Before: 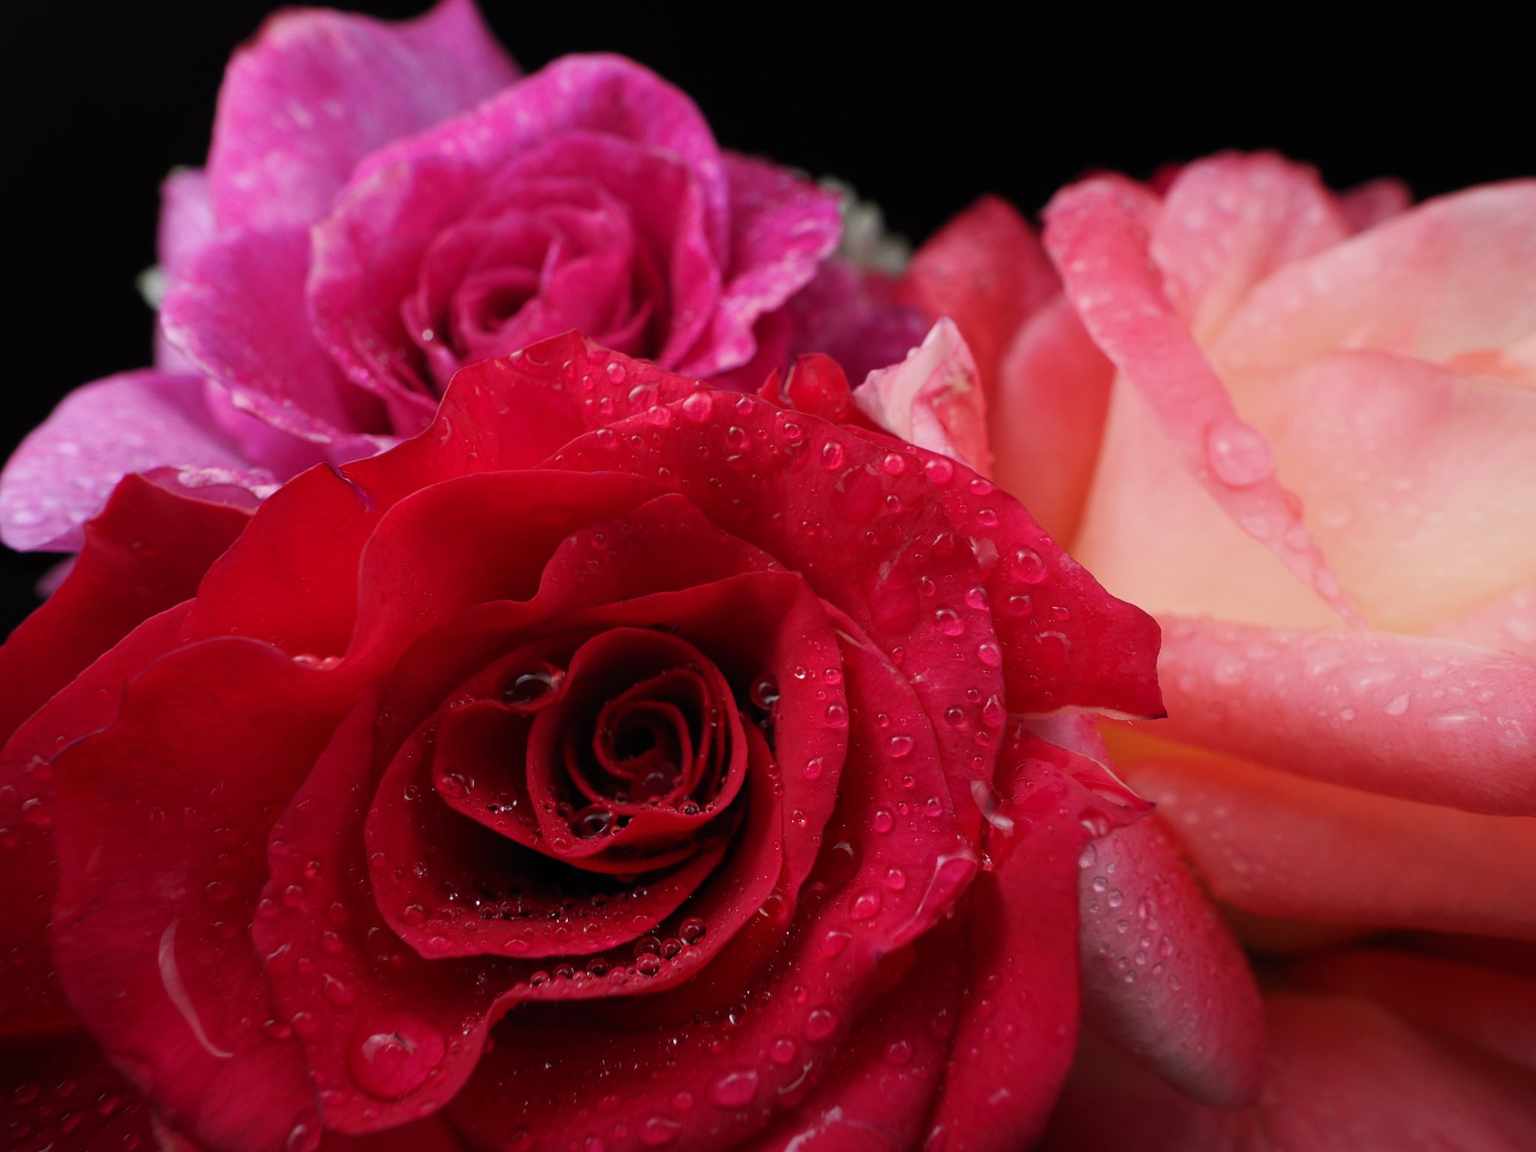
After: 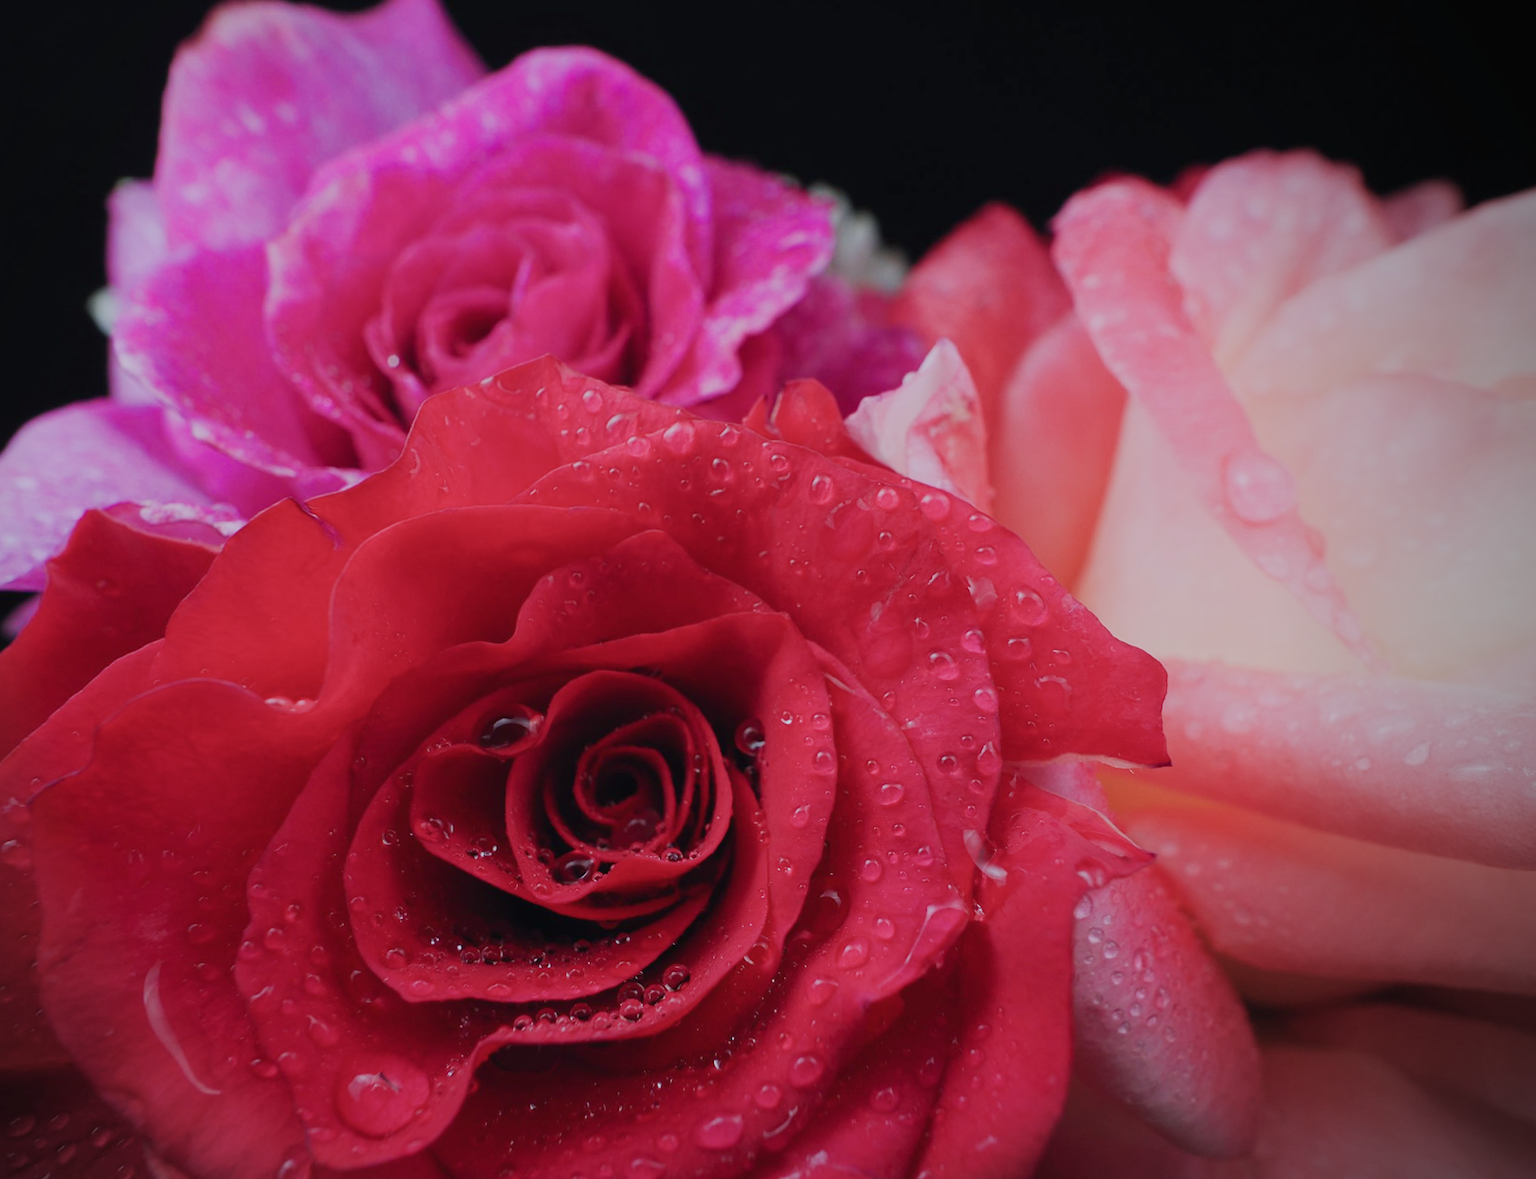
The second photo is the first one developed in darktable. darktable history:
exposure: black level correction -0.002, exposure 0.54 EV, compensate highlight preservation false
sigmoid: contrast 1.05, skew -0.15
color calibration: output R [0.994, 0.059, -0.119, 0], output G [-0.036, 1.09, -0.119, 0], output B [0.078, -0.108, 0.961, 0], illuminant custom, x 0.371, y 0.382, temperature 4281.14 K
vignetting: center (-0.15, 0.013)
rotate and perspective: rotation 0.074°, lens shift (vertical) 0.096, lens shift (horizontal) -0.041, crop left 0.043, crop right 0.952, crop top 0.024, crop bottom 0.979
